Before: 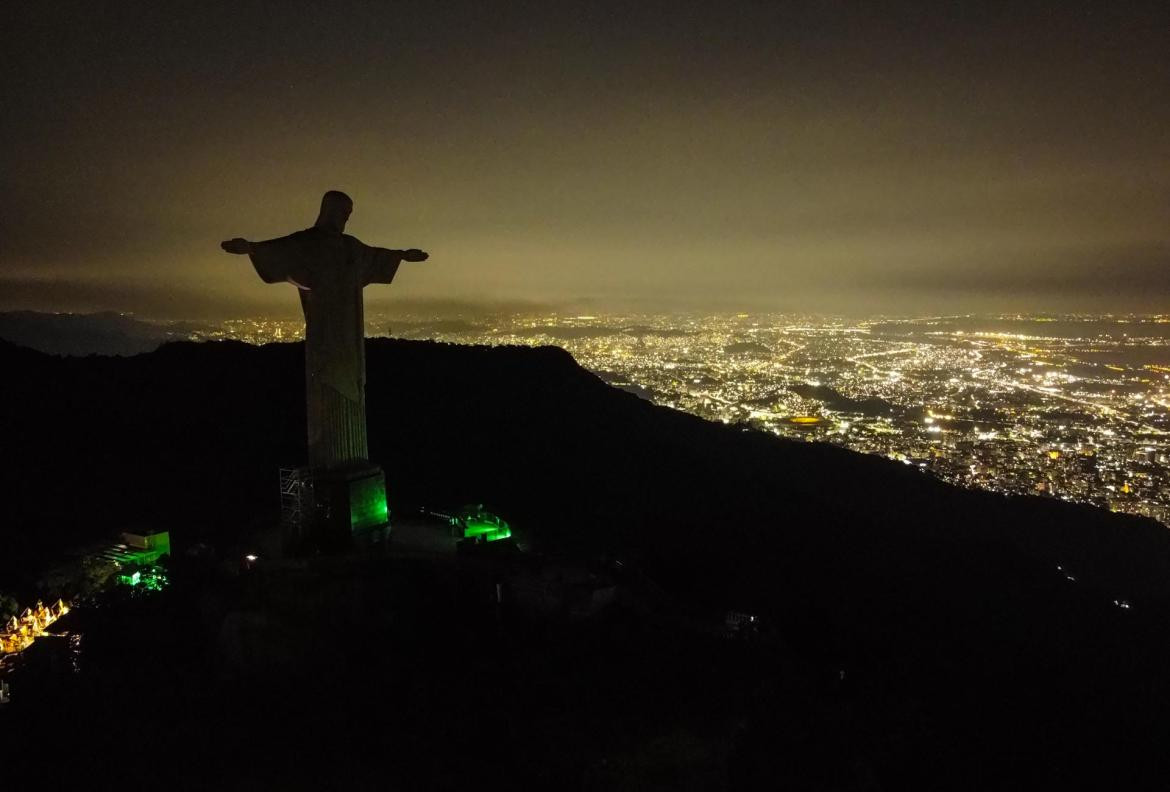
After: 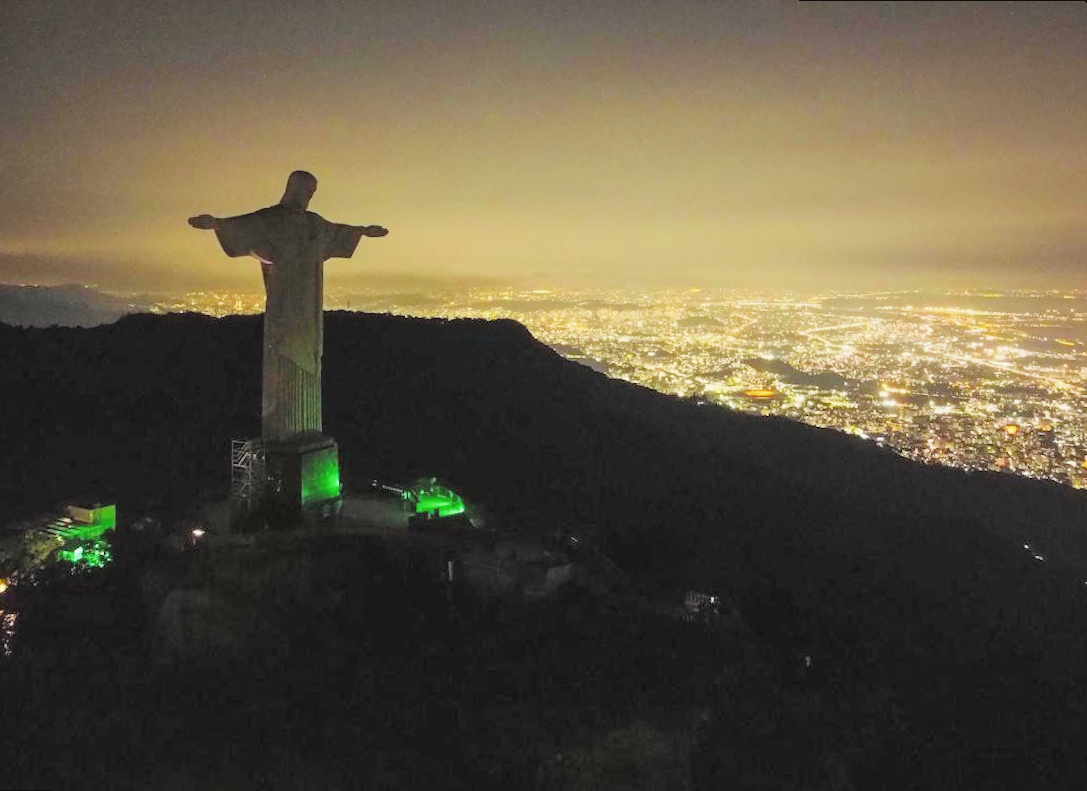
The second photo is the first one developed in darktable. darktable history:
filmic rgb: middle gray luminance 3.44%, black relative exposure -5.92 EV, white relative exposure 6.33 EV, threshold 6 EV, dynamic range scaling 22.4%, target black luminance 0%, hardness 2.33, latitude 45.85%, contrast 0.78, highlights saturation mix 100%, shadows ↔ highlights balance 0.033%, add noise in highlights 0, preserve chrominance max RGB, color science v3 (2019), use custom middle-gray values true, iterations of high-quality reconstruction 0, contrast in highlights soft, enable highlight reconstruction true
rotate and perspective: rotation 0.215°, lens shift (vertical) -0.139, crop left 0.069, crop right 0.939, crop top 0.002, crop bottom 0.996
exposure: black level correction -0.003, exposure 0.04 EV, compensate highlight preservation false
